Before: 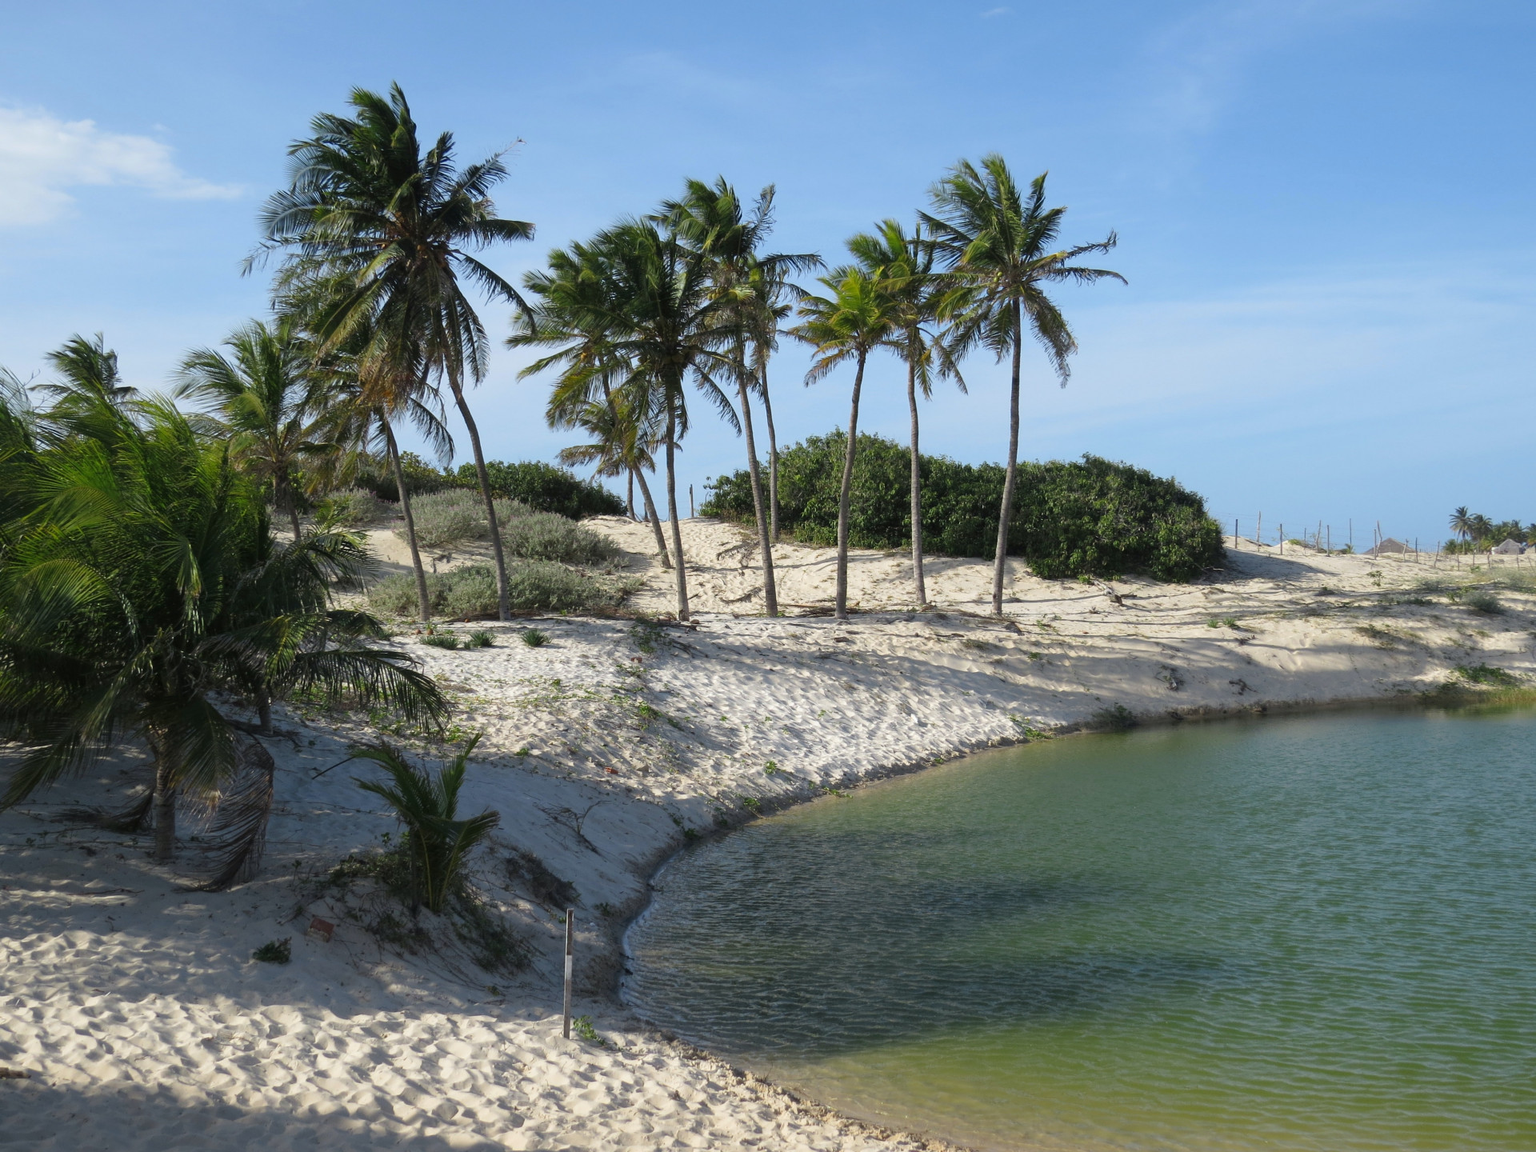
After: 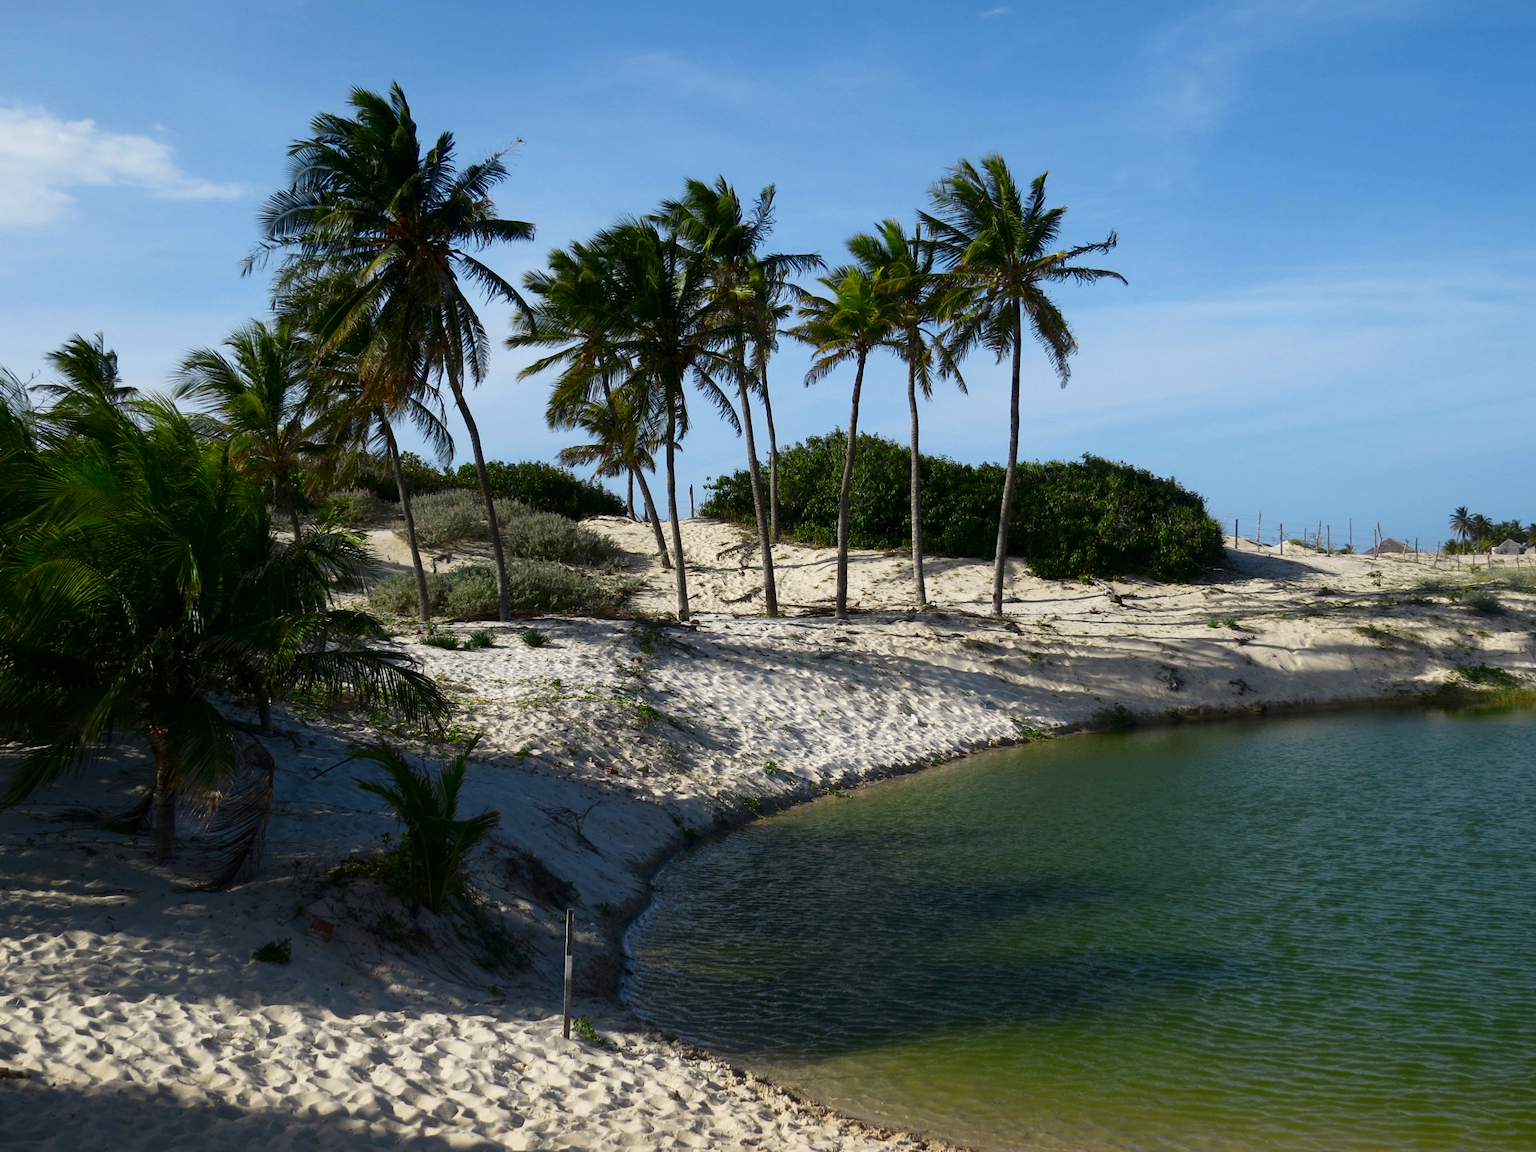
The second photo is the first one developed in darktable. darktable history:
white balance: emerald 1
contrast brightness saturation: contrast 0.13, brightness -0.24, saturation 0.14
